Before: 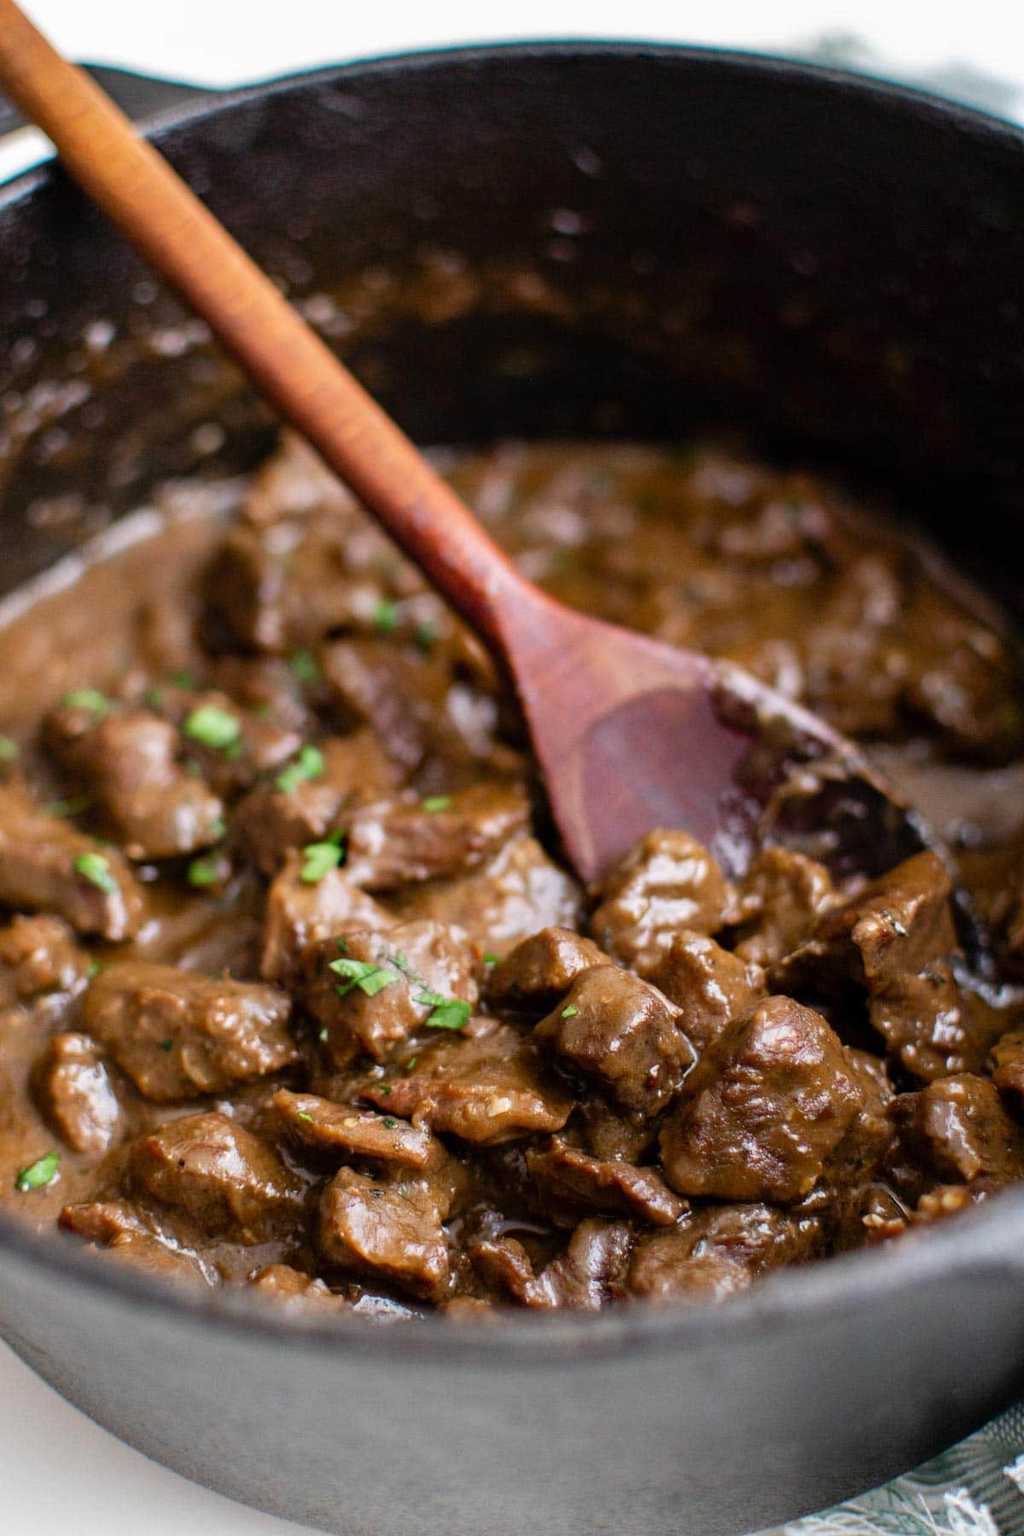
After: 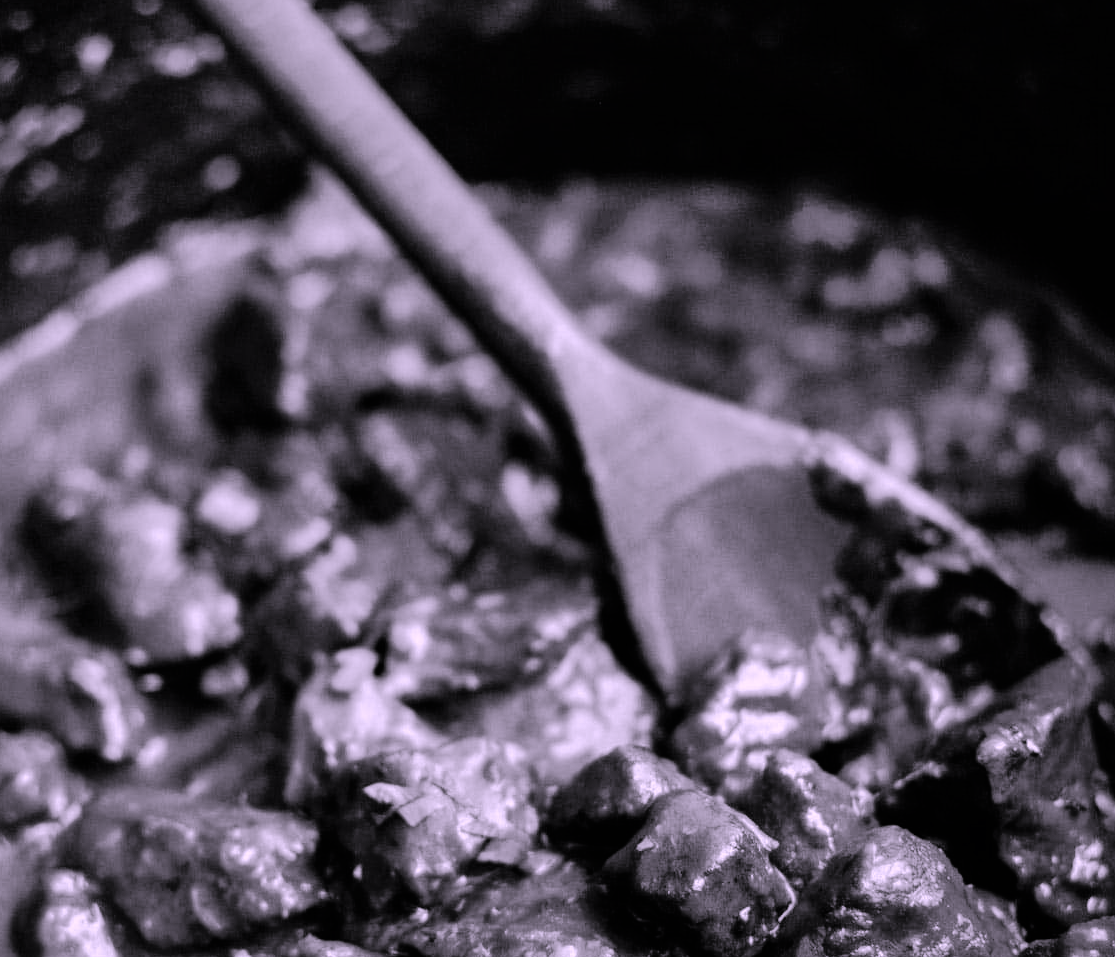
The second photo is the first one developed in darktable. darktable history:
contrast brightness saturation: contrast -0.015, brightness -0.014, saturation 0.036
shadows and highlights: shadows color adjustment 99.13%, highlights color adjustment 0.458%
color correction: highlights a* 15.28, highlights b* -20.55
color calibration: output gray [0.22, 0.42, 0.37, 0], illuminant as shot in camera, x 0.358, y 0.373, temperature 4628.91 K
crop: left 1.849%, top 18.984%, right 5.151%, bottom 27.839%
tone curve: curves: ch0 [(0, 0) (0.003, 0) (0.011, 0.001) (0.025, 0.003) (0.044, 0.005) (0.069, 0.011) (0.1, 0.021) (0.136, 0.035) (0.177, 0.079) (0.224, 0.134) (0.277, 0.219) (0.335, 0.315) (0.399, 0.42) (0.468, 0.529) (0.543, 0.636) (0.623, 0.727) (0.709, 0.805) (0.801, 0.88) (0.898, 0.957) (1, 1)], color space Lab, independent channels, preserve colors none
contrast equalizer: y [[0.5 ×6], [0.5 ×6], [0.5, 0.5, 0.501, 0.545, 0.707, 0.863], [0 ×6], [0 ×6]]
